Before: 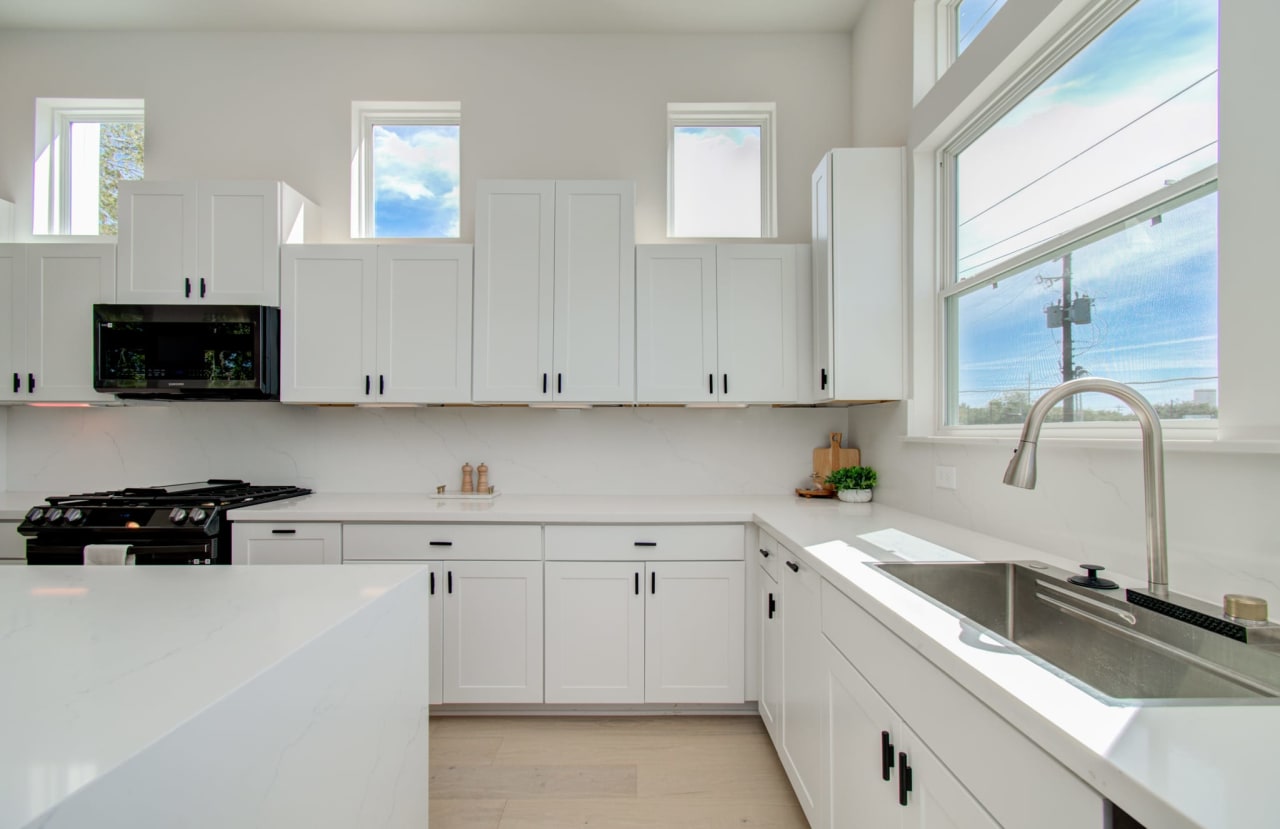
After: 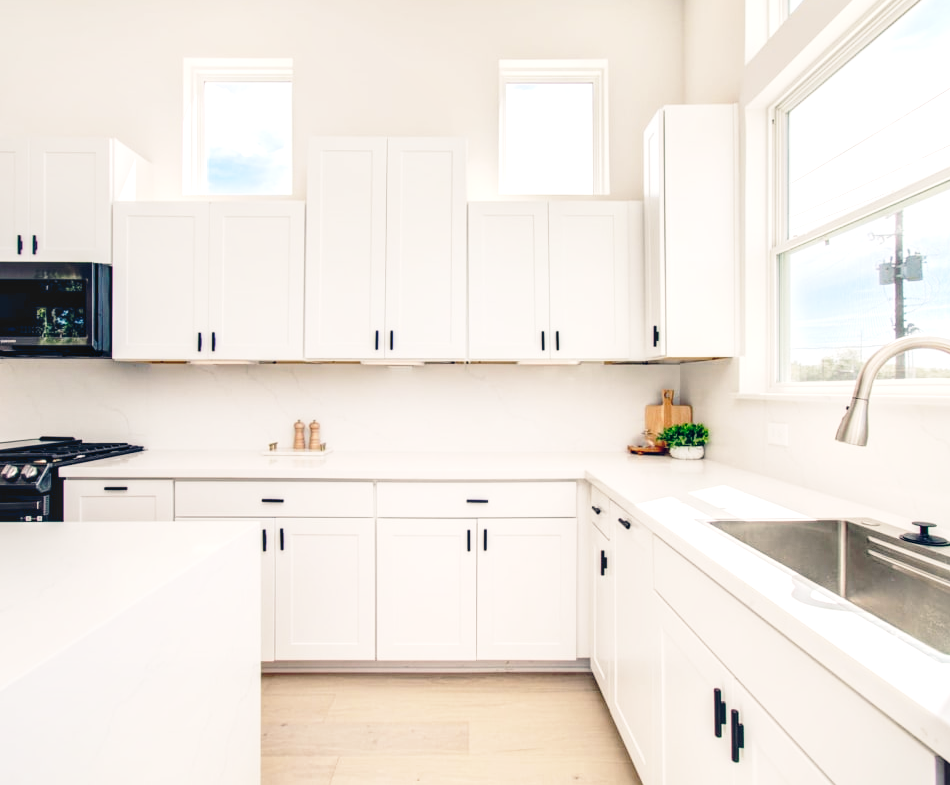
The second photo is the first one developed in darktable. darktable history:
exposure: exposure 0.574 EV, compensate highlight preservation false
base curve: curves: ch0 [(0, 0) (0.028, 0.03) (0.121, 0.232) (0.46, 0.748) (0.859, 0.968) (1, 1)], preserve colors none
crop and rotate: left 13.15%, top 5.251%, right 12.609%
local contrast: on, module defaults
color balance rgb: shadows lift › hue 87.51°, highlights gain › chroma 3.21%, highlights gain › hue 55.1°, global offset › chroma 0.15%, global offset › hue 253.66°, linear chroma grading › global chroma 0.5%
